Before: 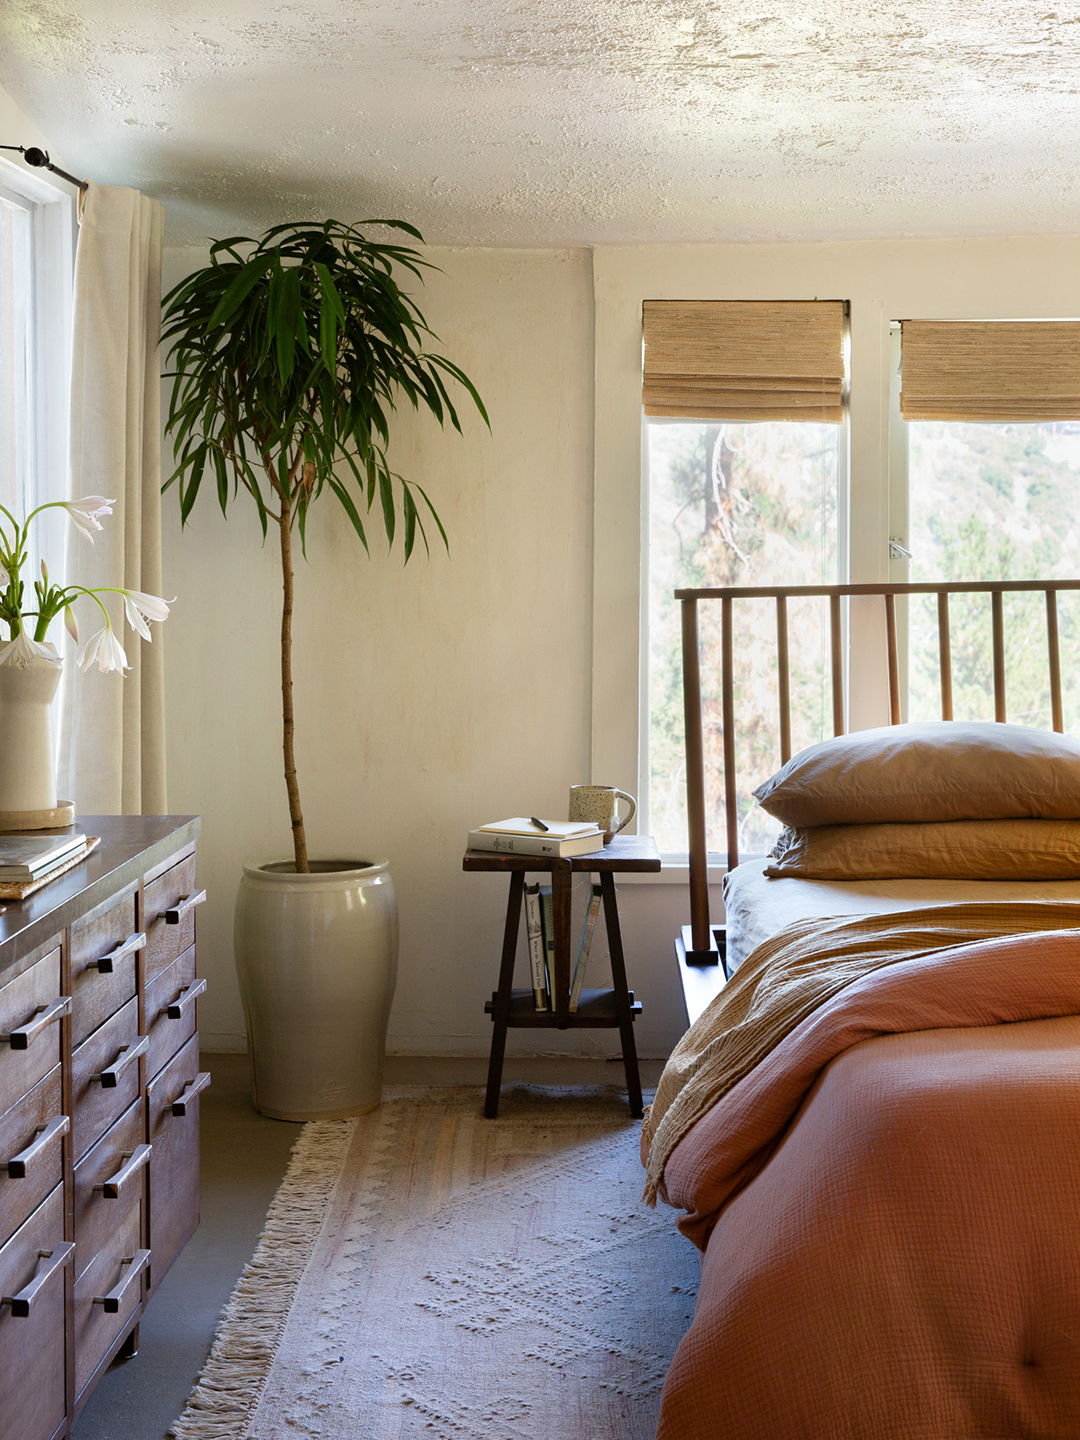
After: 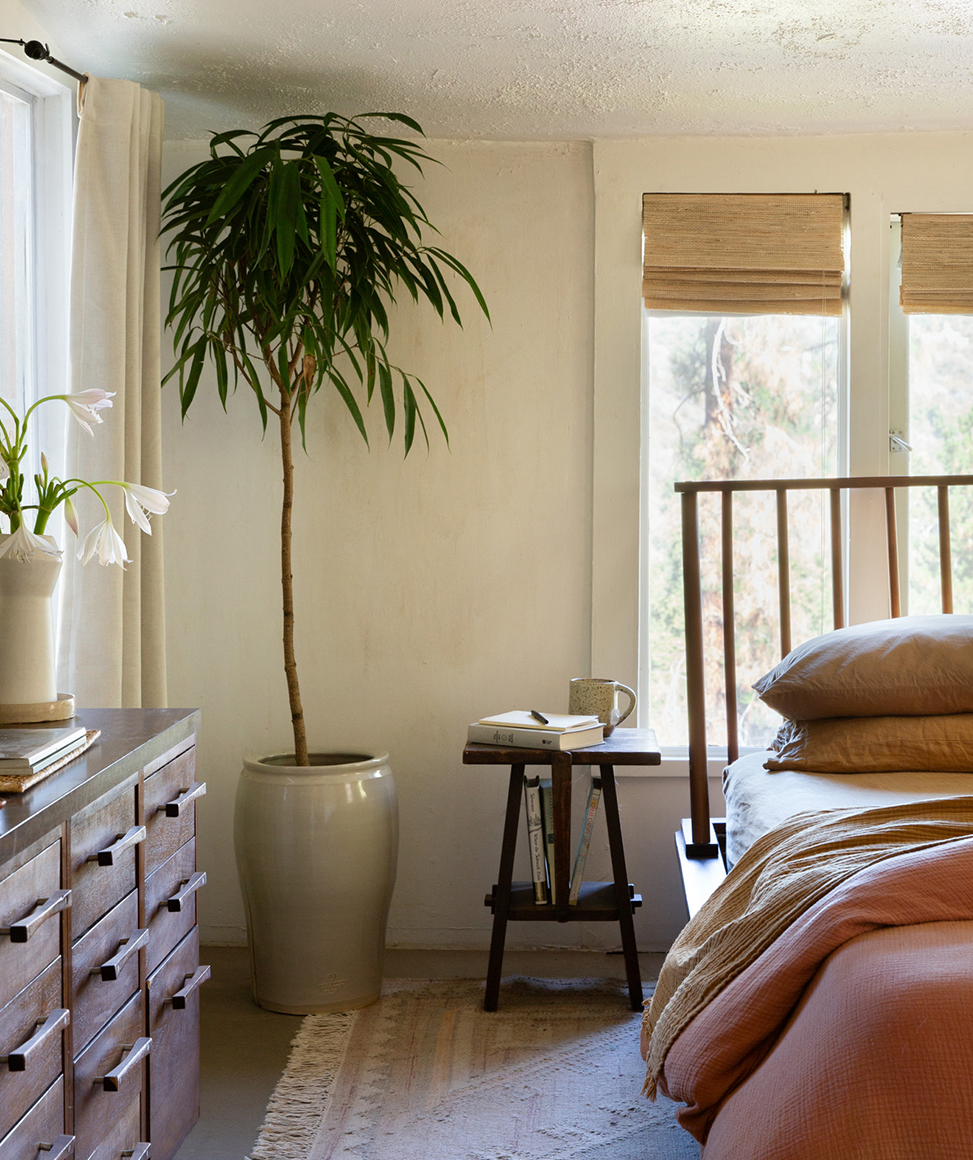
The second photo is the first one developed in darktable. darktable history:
crop: top 7.44%, right 9.871%, bottom 11.944%
